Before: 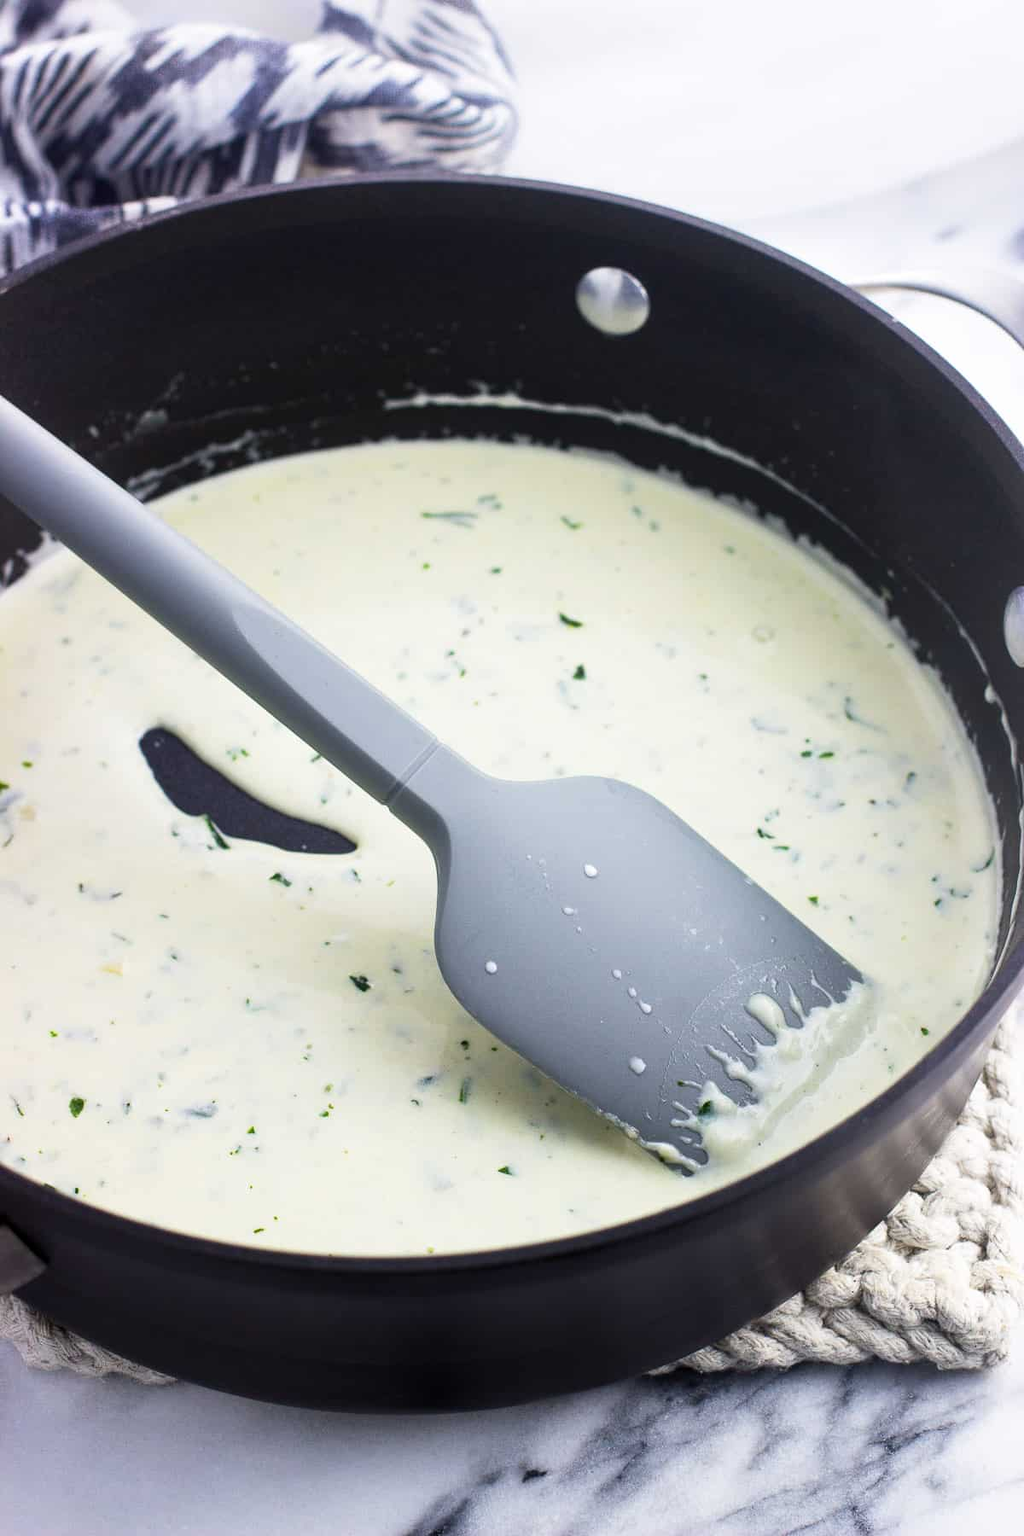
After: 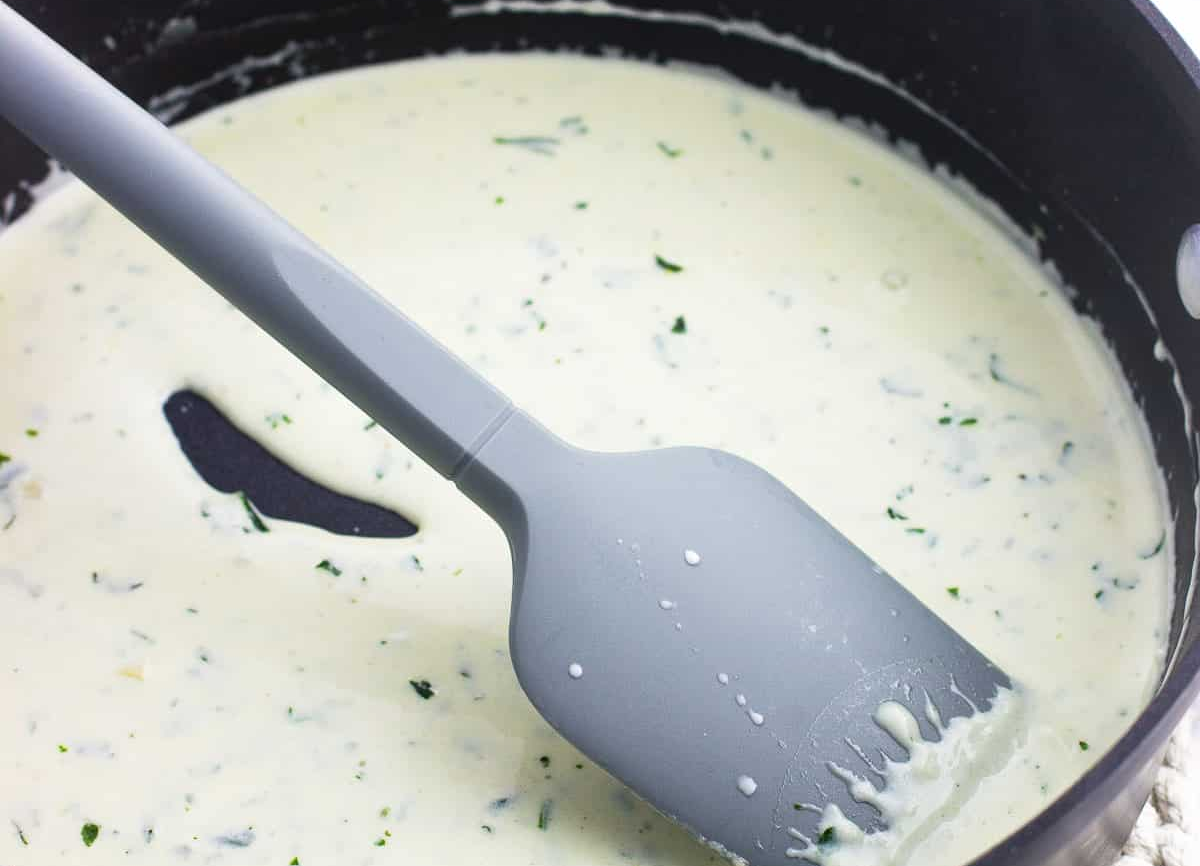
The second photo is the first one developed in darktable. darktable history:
tone equalizer: edges refinement/feathering 500, mask exposure compensation -1.57 EV, preserve details no
crop and rotate: top 25.738%, bottom 26.113%
